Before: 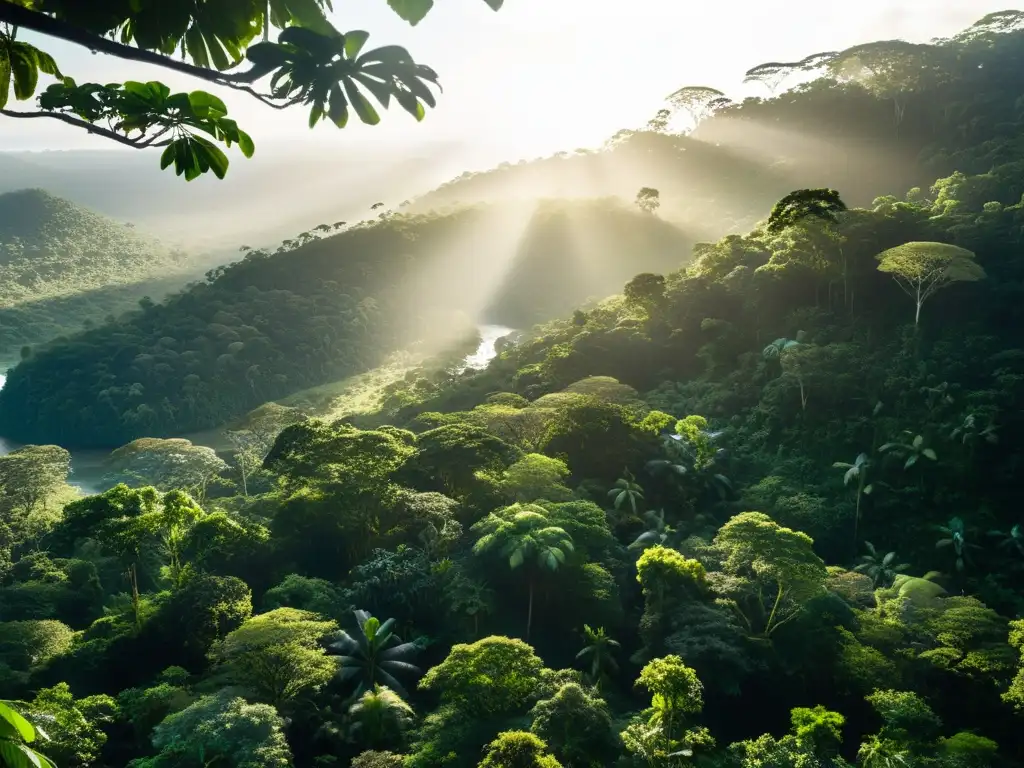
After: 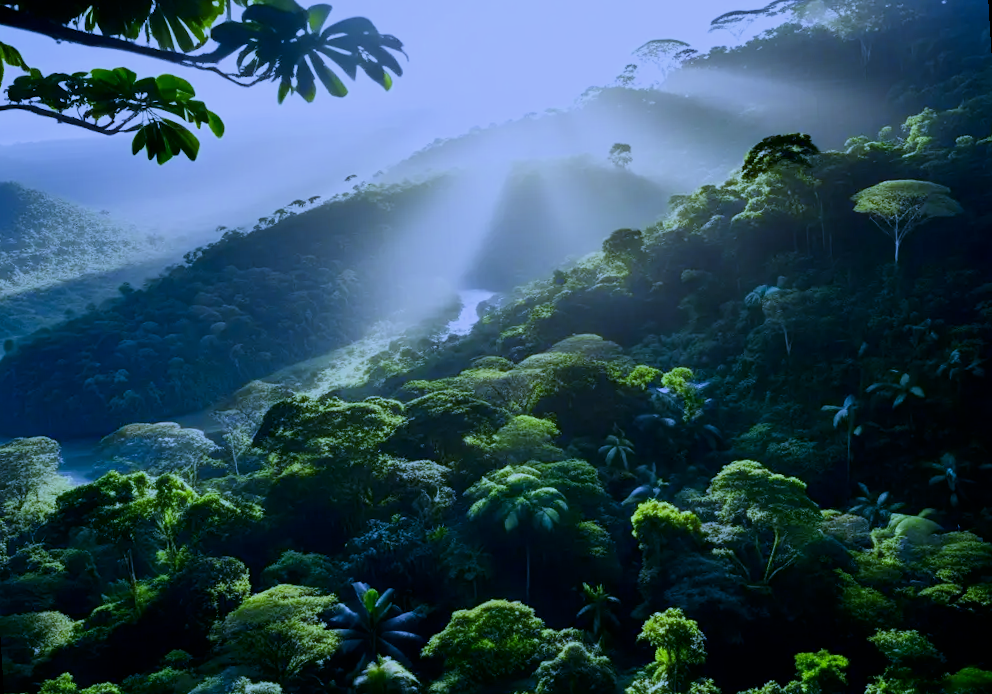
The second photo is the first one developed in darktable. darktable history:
filmic rgb: hardness 4.17
white balance: red 0.766, blue 1.537
rotate and perspective: rotation -3.52°, crop left 0.036, crop right 0.964, crop top 0.081, crop bottom 0.919
contrast brightness saturation: contrast 0.07, brightness -0.14, saturation 0.11
